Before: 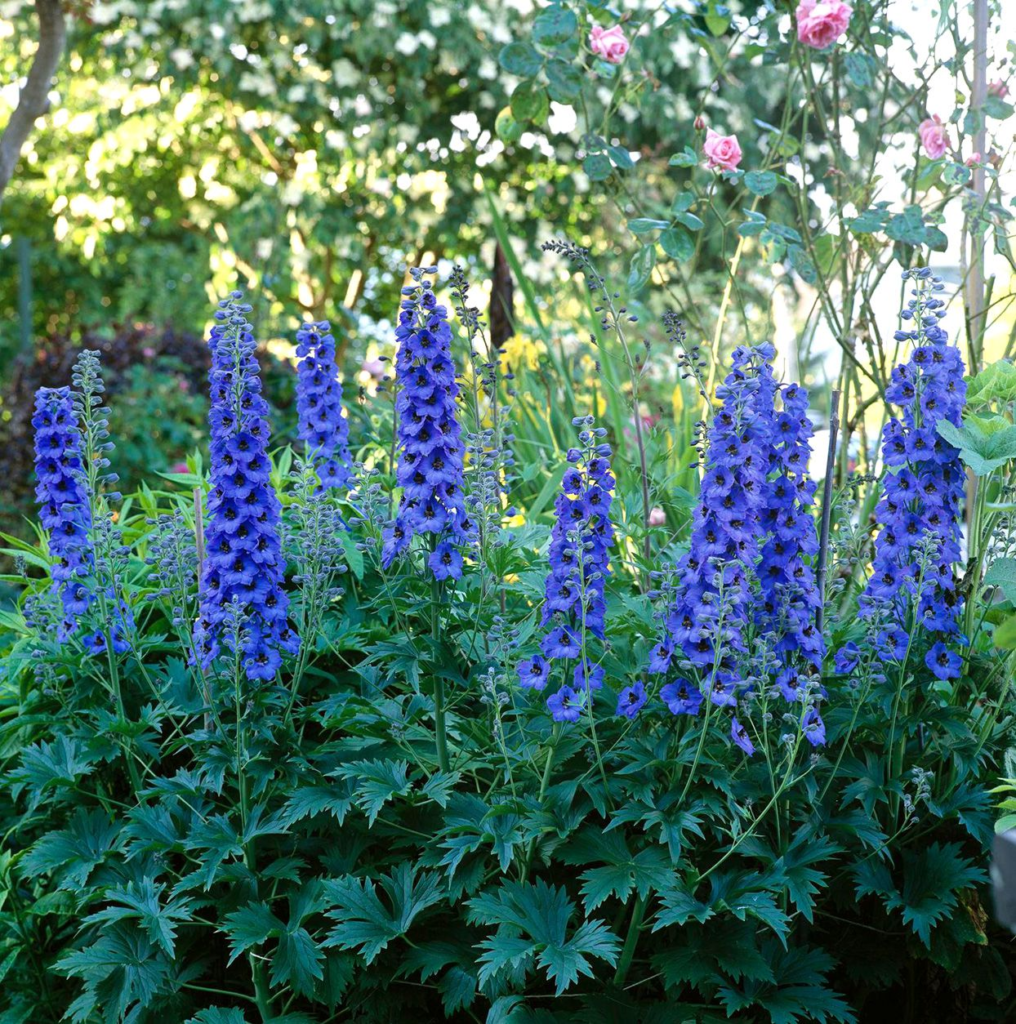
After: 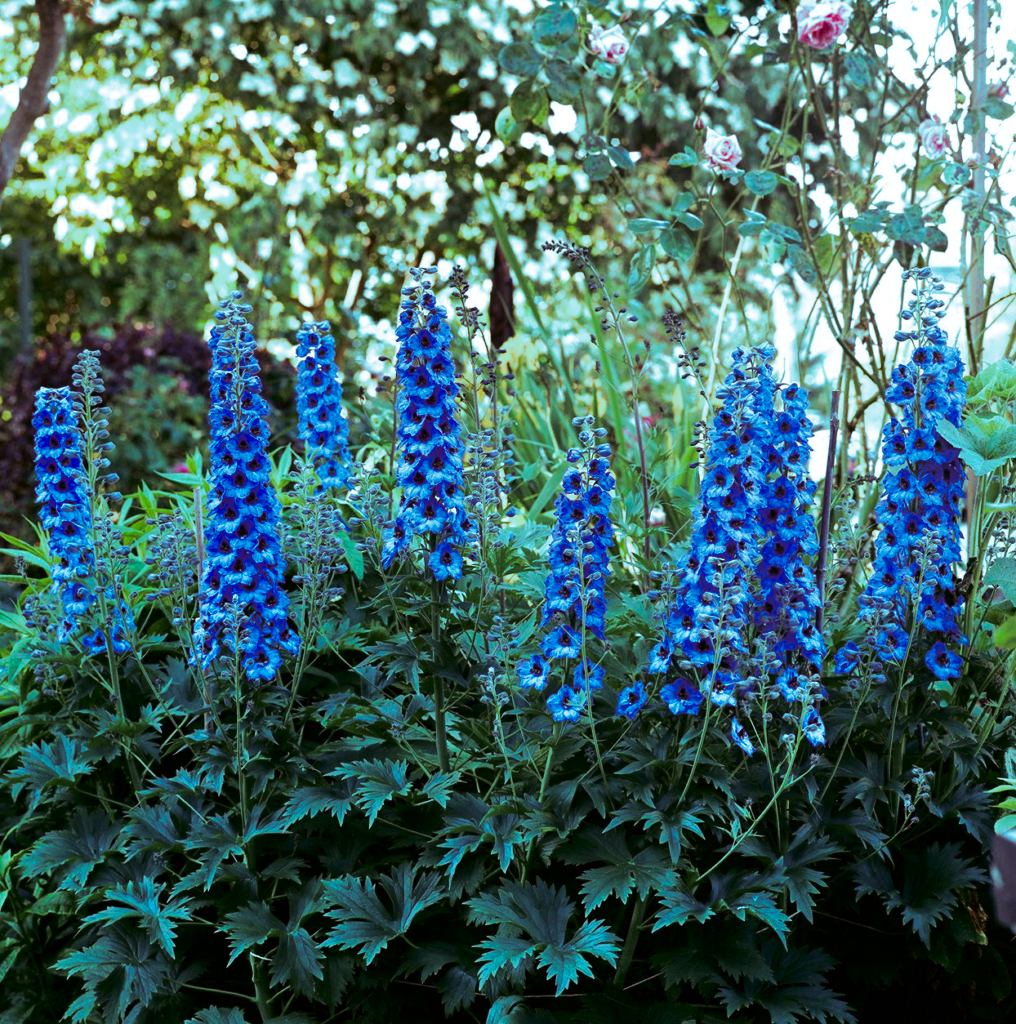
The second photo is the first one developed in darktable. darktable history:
contrast brightness saturation: contrast 0.19, brightness -0.11, saturation 0.21
split-toning: shadows › hue 327.6°, highlights › hue 198°, highlights › saturation 0.55, balance -21.25, compress 0%
shadows and highlights: shadows 37.27, highlights -28.18, soften with gaussian
